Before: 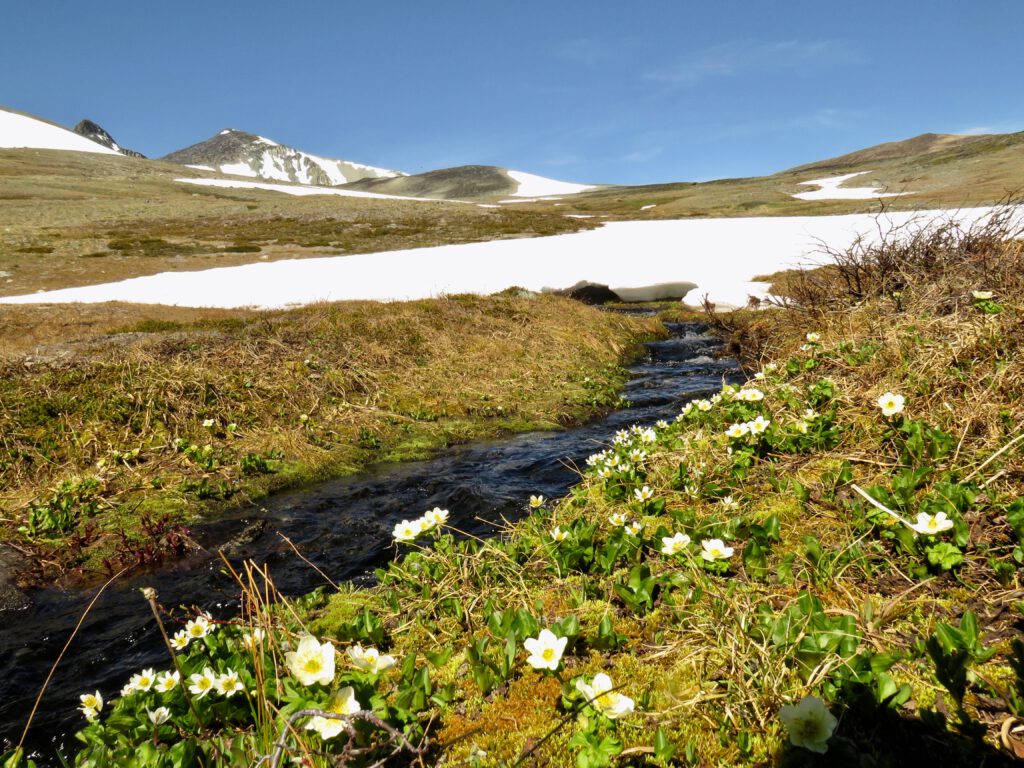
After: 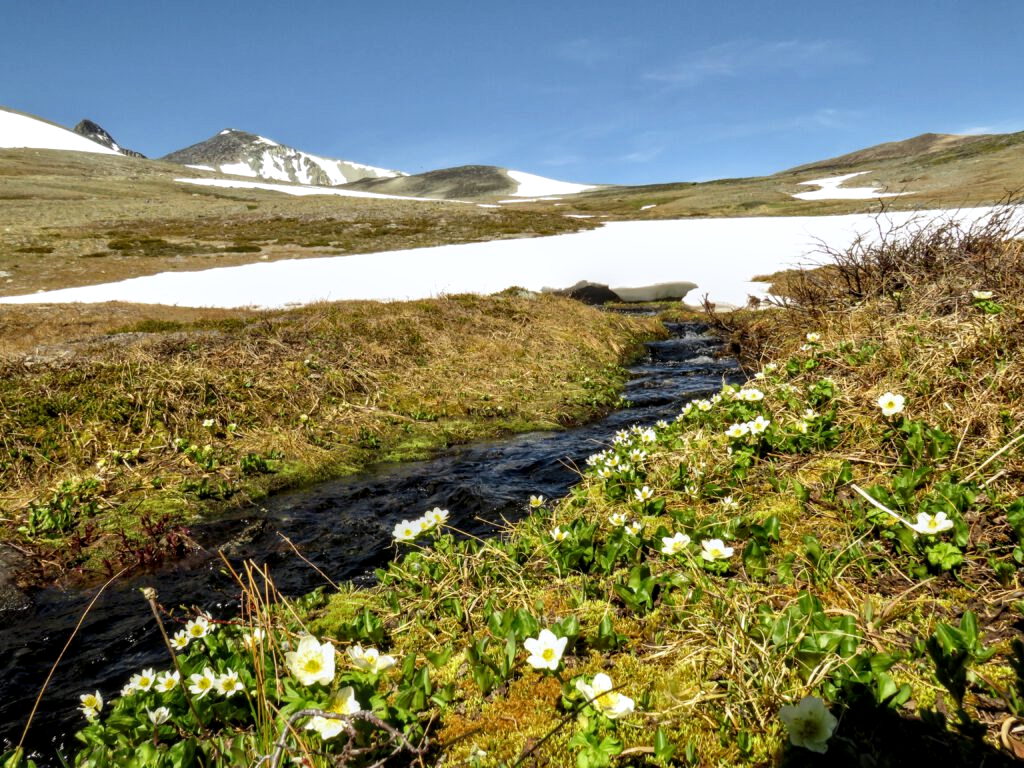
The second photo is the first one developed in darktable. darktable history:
white balance: red 0.986, blue 1.01
local contrast: detail 130%
